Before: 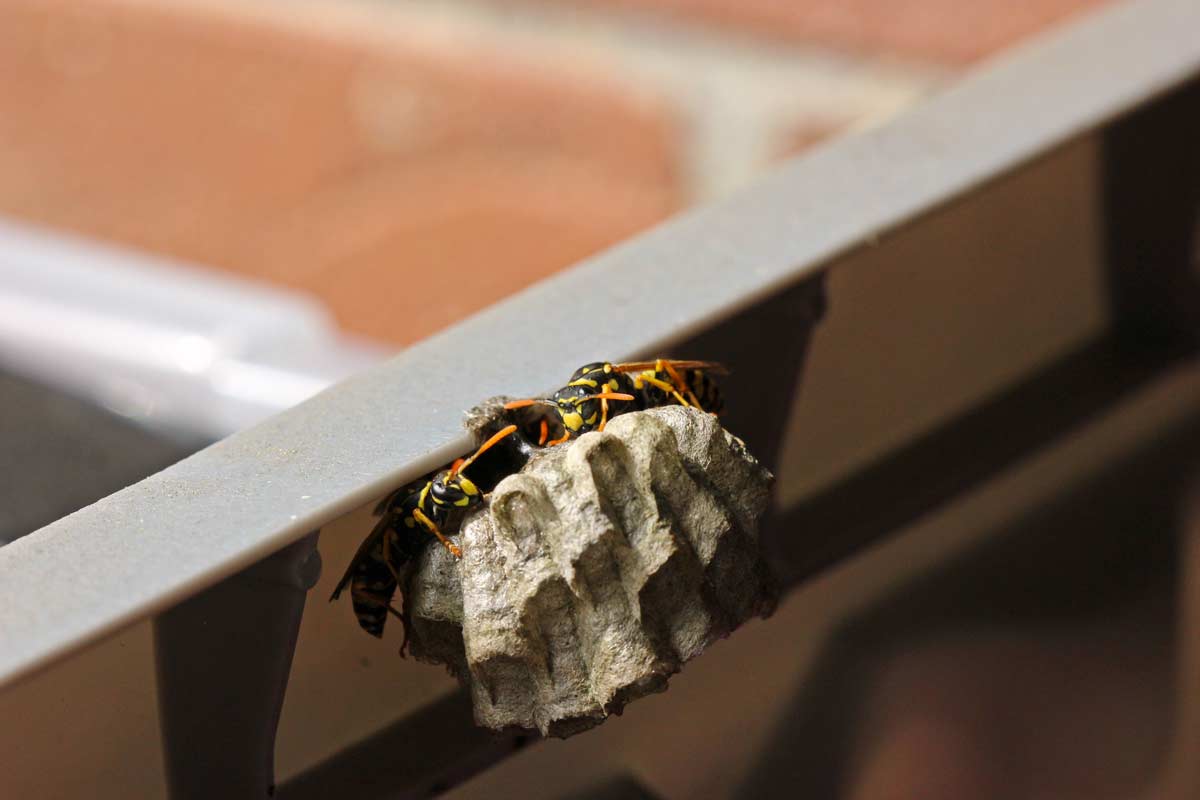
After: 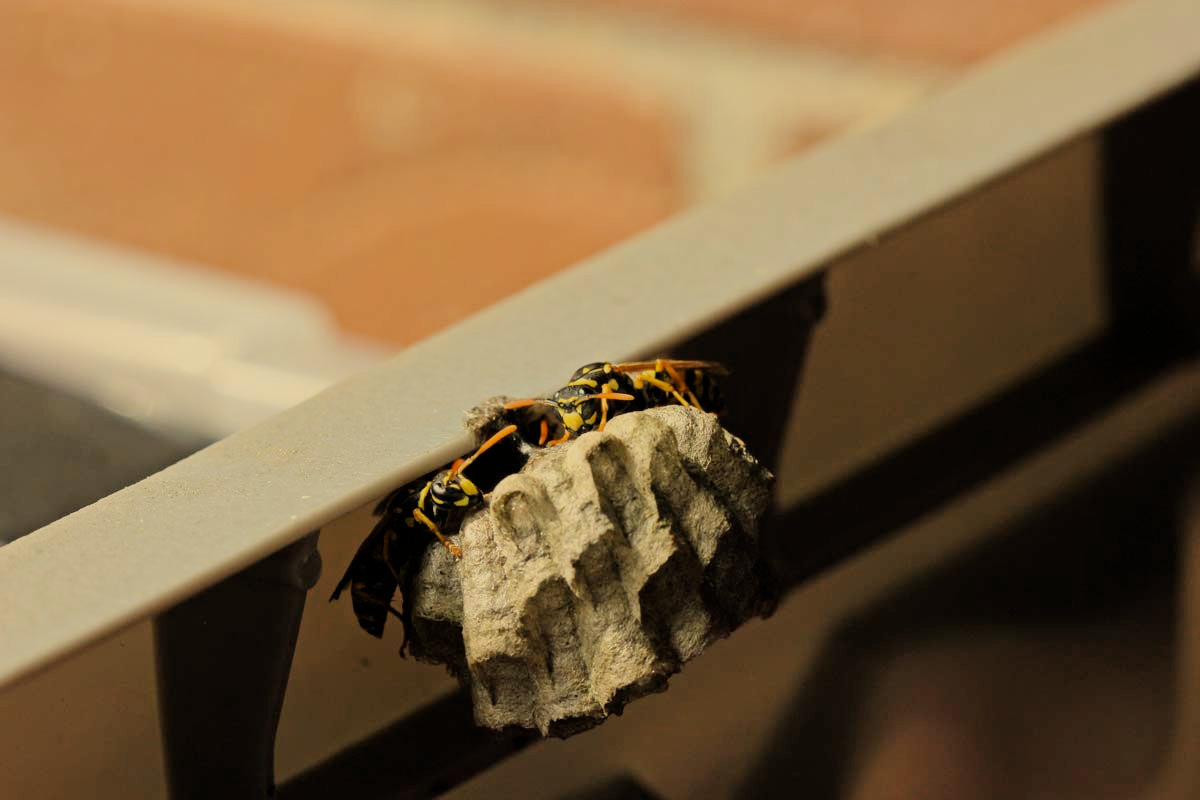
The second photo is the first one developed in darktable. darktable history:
white balance: red 1.08, blue 0.791
color contrast: green-magenta contrast 0.81
filmic rgb: black relative exposure -7.48 EV, white relative exposure 4.83 EV, hardness 3.4, color science v6 (2022)
